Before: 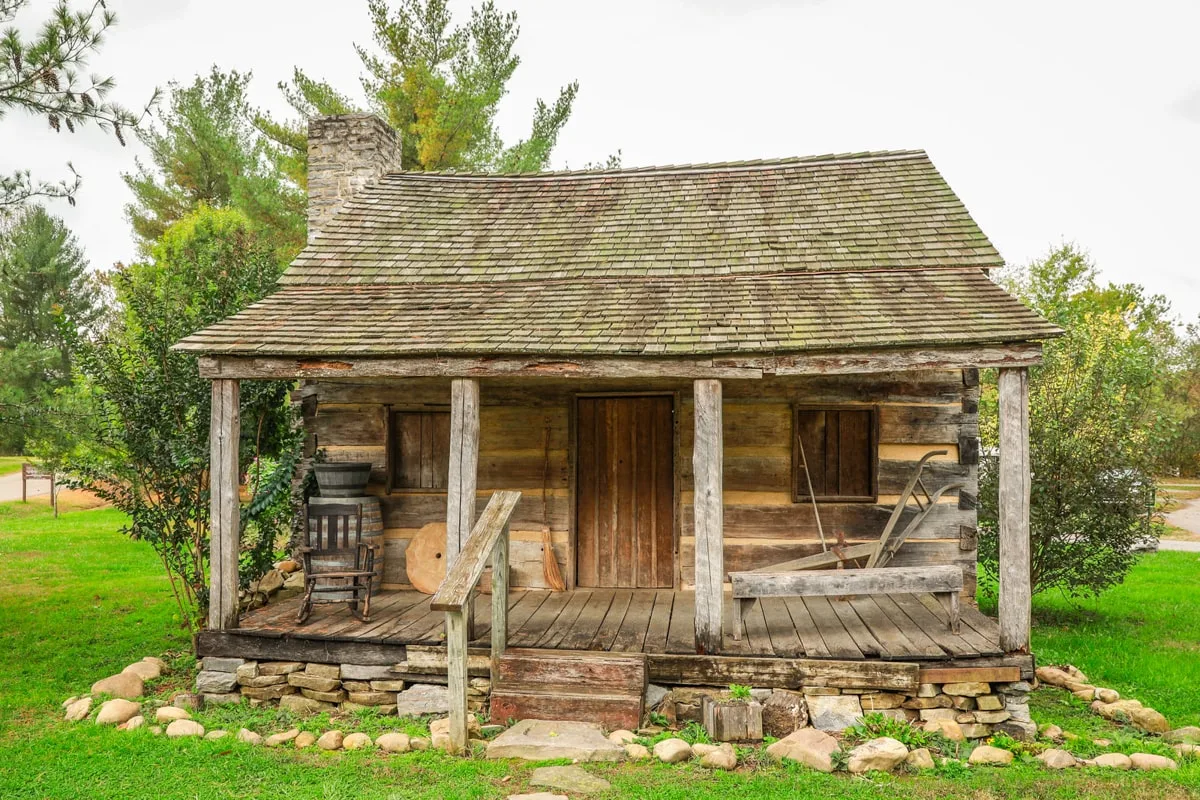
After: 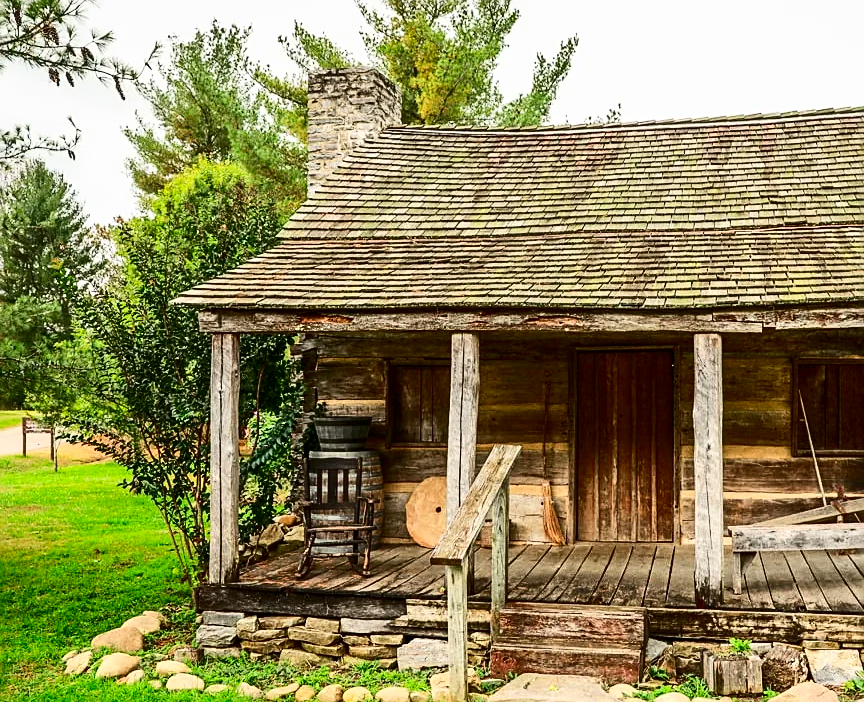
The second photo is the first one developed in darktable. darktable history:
sharpen: on, module defaults
contrast brightness saturation: contrast 0.32, brightness -0.08, saturation 0.17
crop: top 5.803%, right 27.864%, bottom 5.804%
